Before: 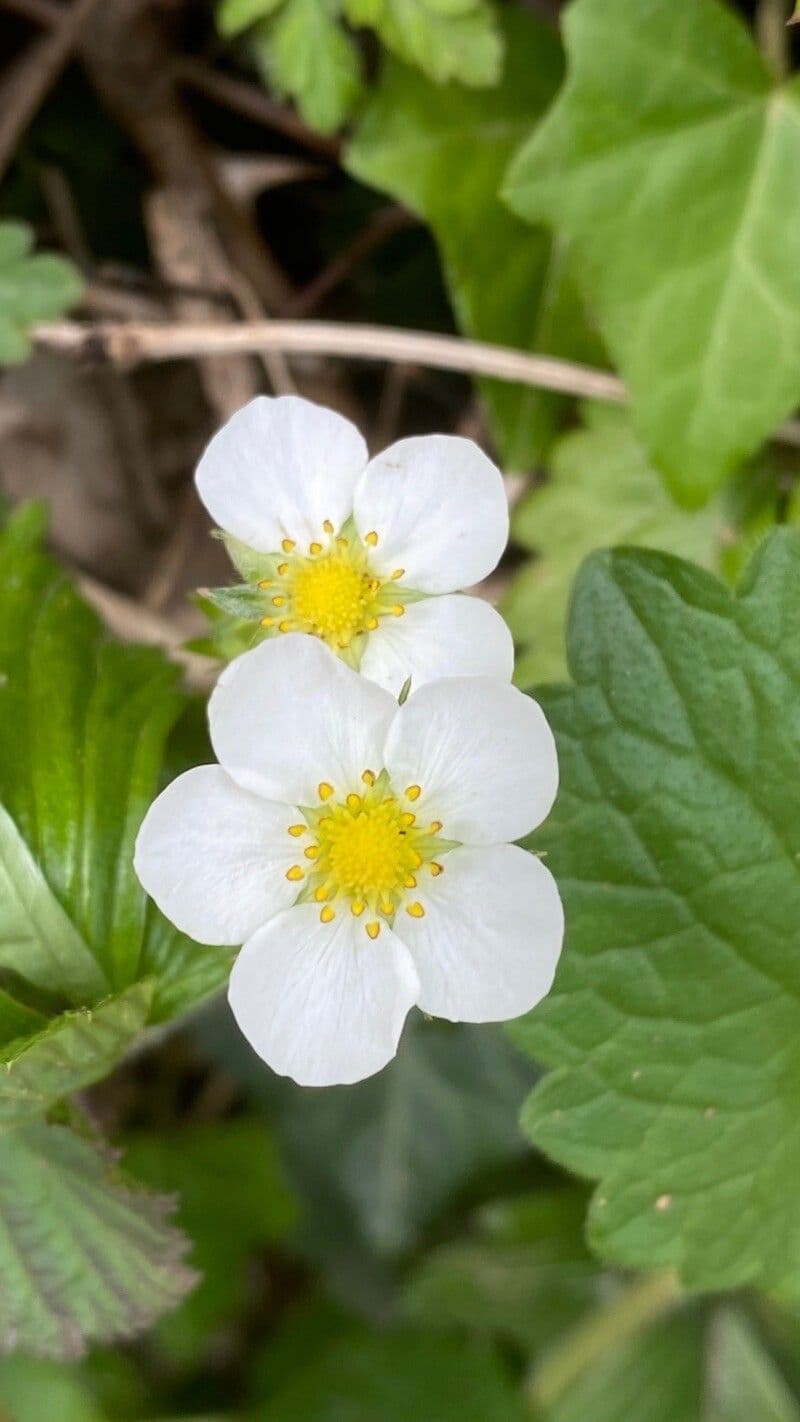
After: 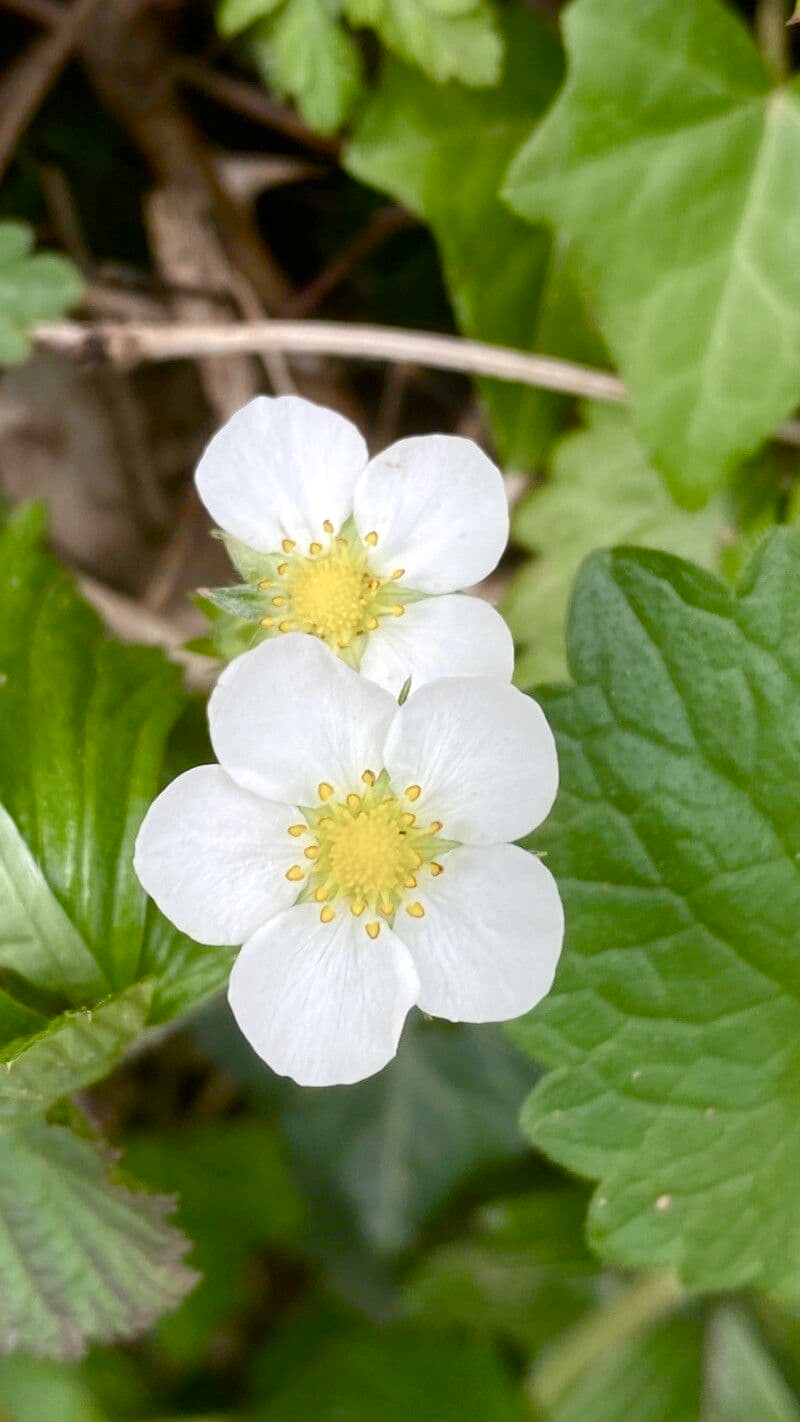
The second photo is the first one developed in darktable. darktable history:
color balance rgb: perceptual saturation grading › global saturation 20%, perceptual saturation grading › highlights -49.347%, perceptual saturation grading › shadows 25.753%, perceptual brilliance grading › global brilliance 2.72%, global vibrance 9.912%
